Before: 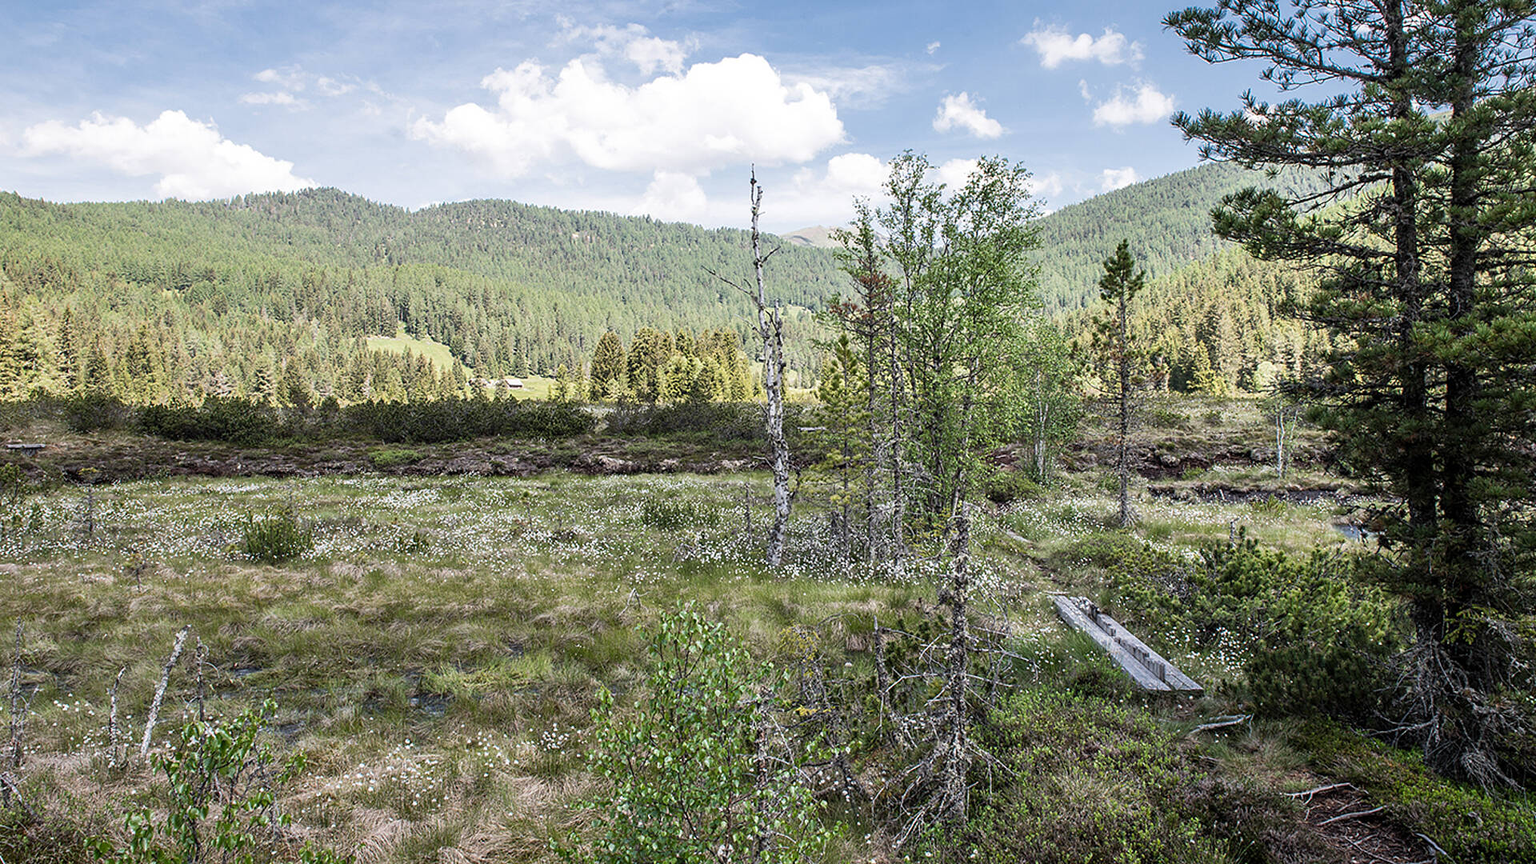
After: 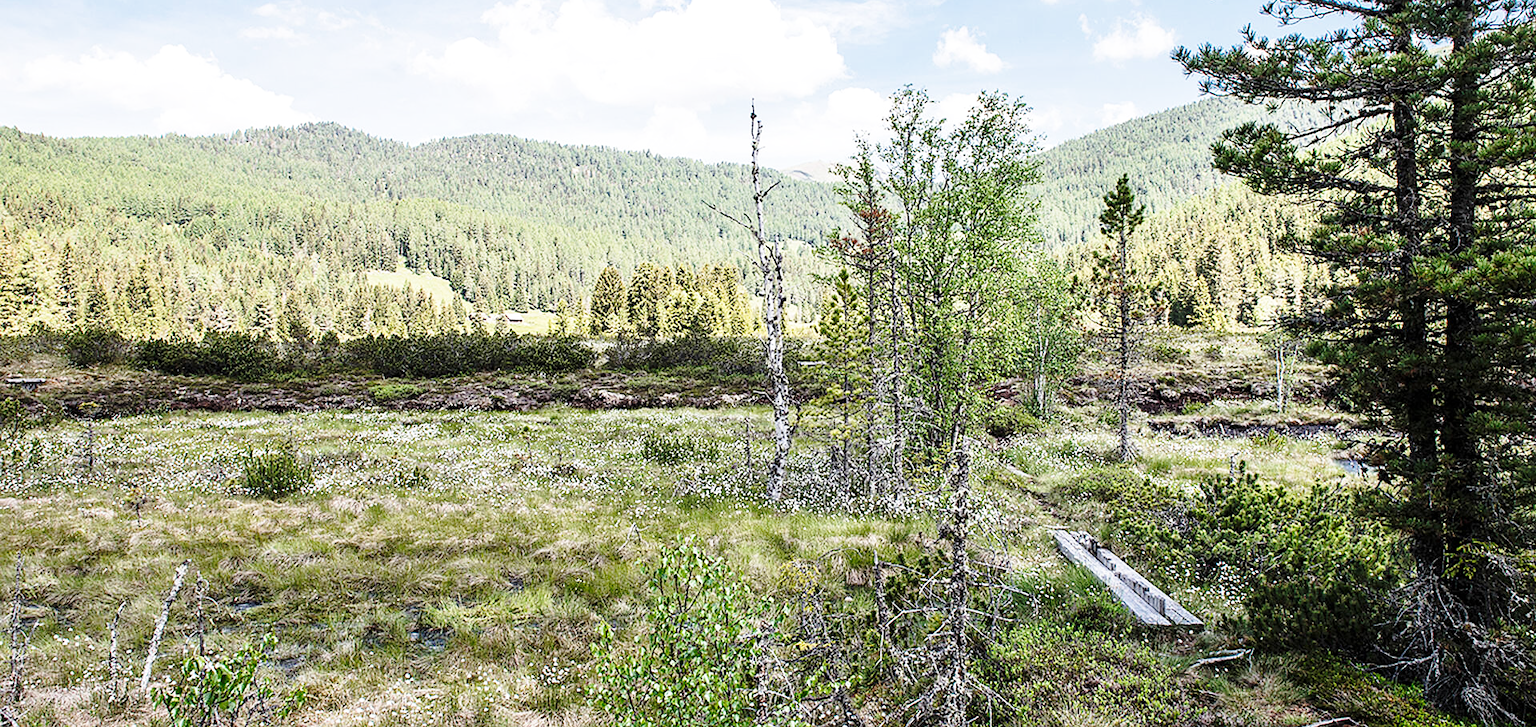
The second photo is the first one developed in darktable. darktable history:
crop: top 7.625%, bottom 8.027%
sharpen: amount 0.2
base curve: curves: ch0 [(0, 0) (0.036, 0.037) (0.121, 0.228) (0.46, 0.76) (0.859, 0.983) (1, 1)], preserve colors none
